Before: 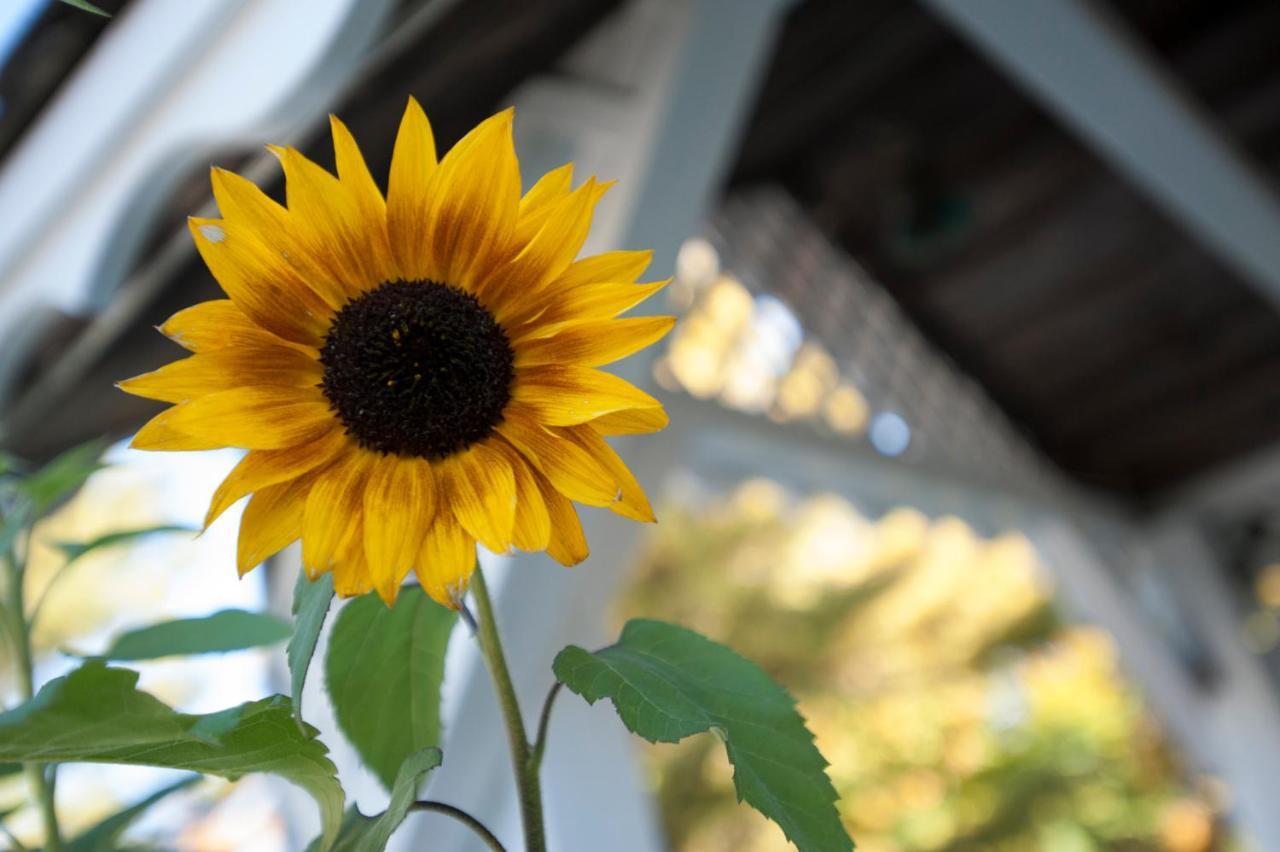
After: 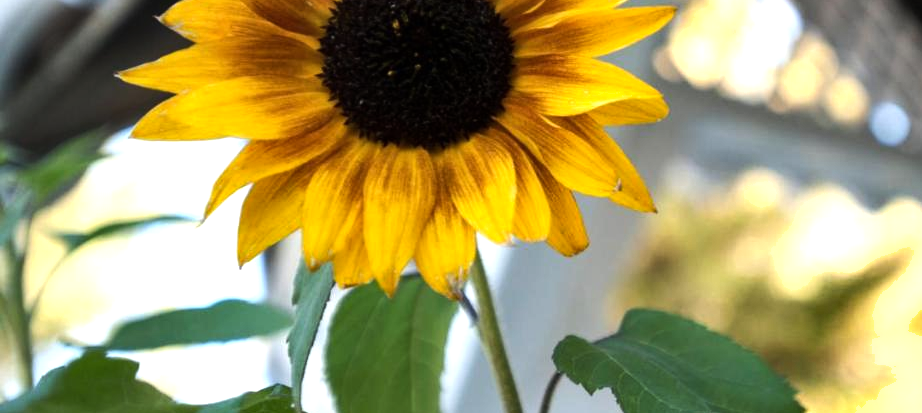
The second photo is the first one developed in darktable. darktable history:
shadows and highlights: shadows 60, soften with gaussian
tone equalizer: -8 EV -0.75 EV, -7 EV -0.7 EV, -6 EV -0.6 EV, -5 EV -0.4 EV, -3 EV 0.4 EV, -2 EV 0.6 EV, -1 EV 0.7 EV, +0 EV 0.75 EV, edges refinement/feathering 500, mask exposure compensation -1.57 EV, preserve details no
crop: top 36.498%, right 27.964%, bottom 14.995%
